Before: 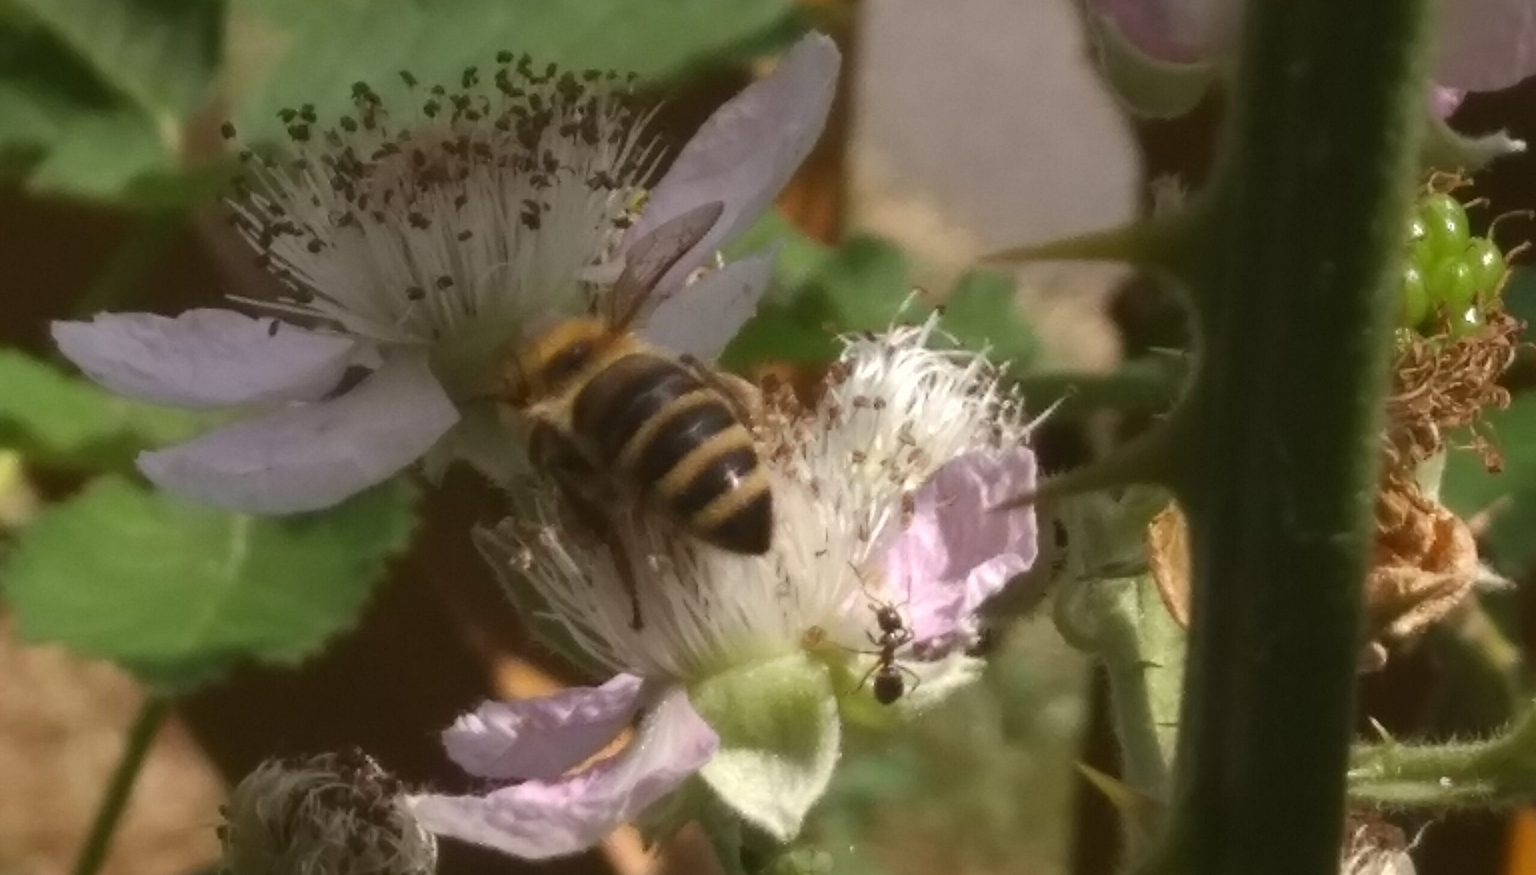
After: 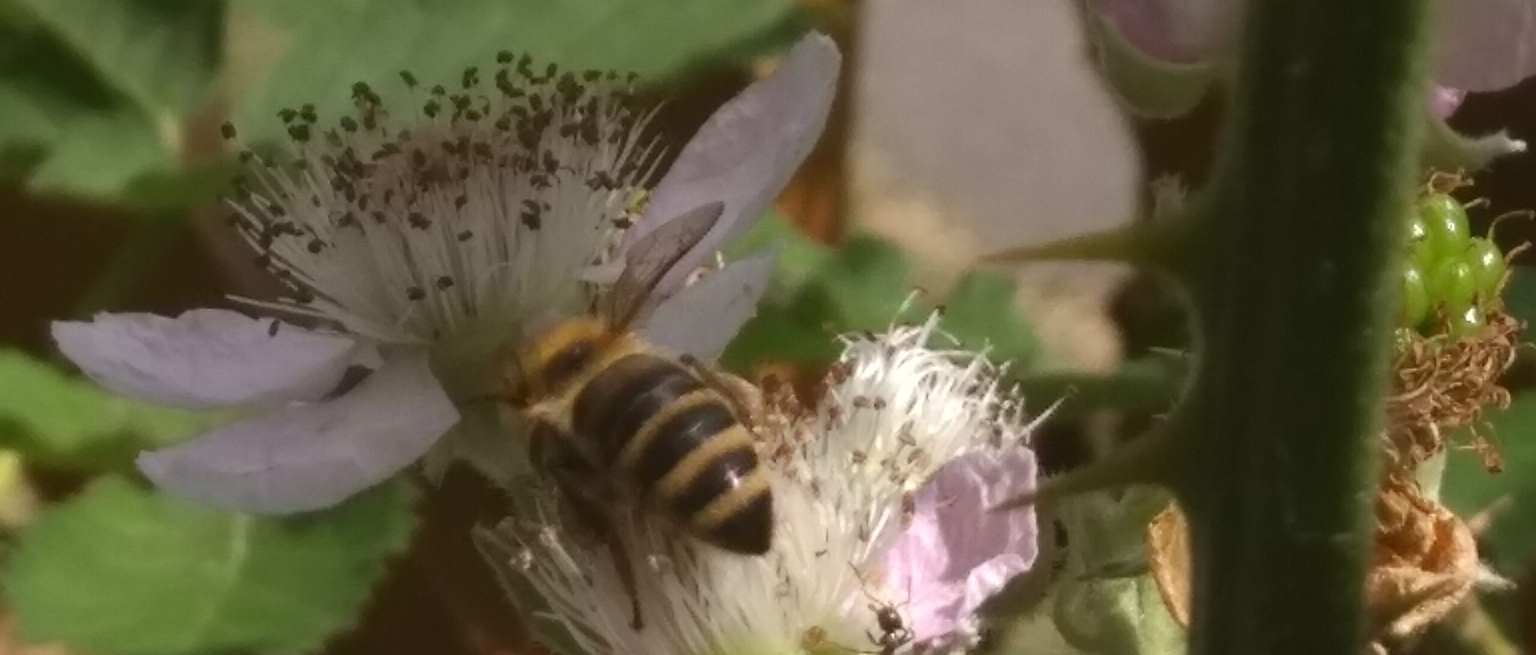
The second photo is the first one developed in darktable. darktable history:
exposure: exposure 0.014 EV, compensate highlight preservation false
crop: bottom 24.967%
